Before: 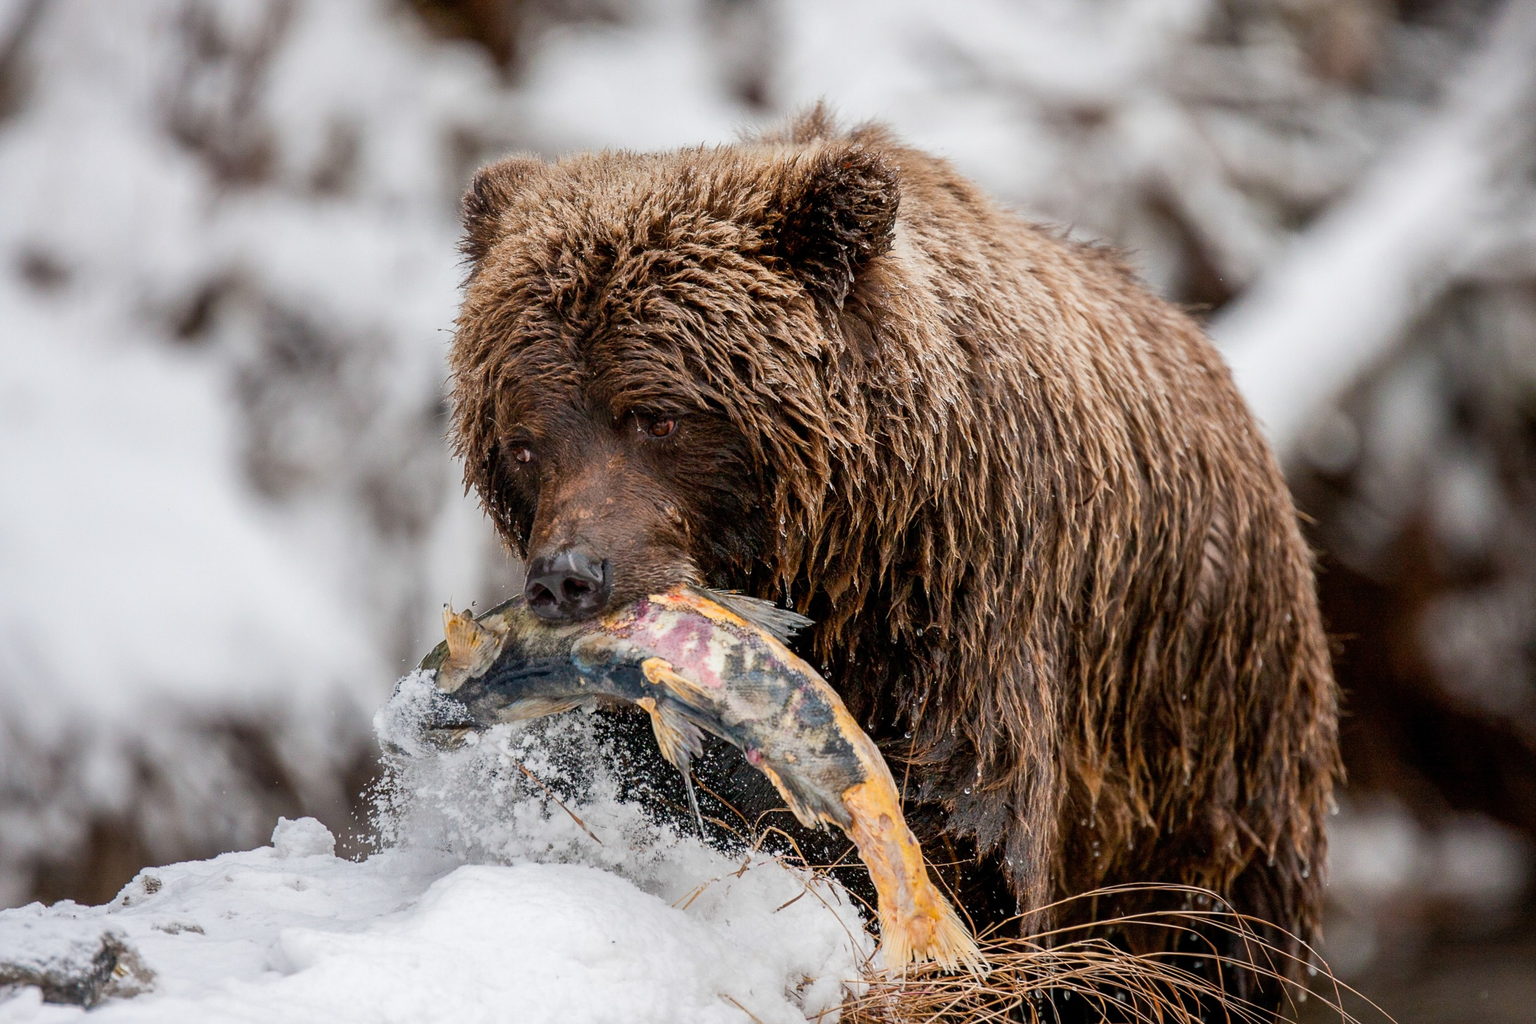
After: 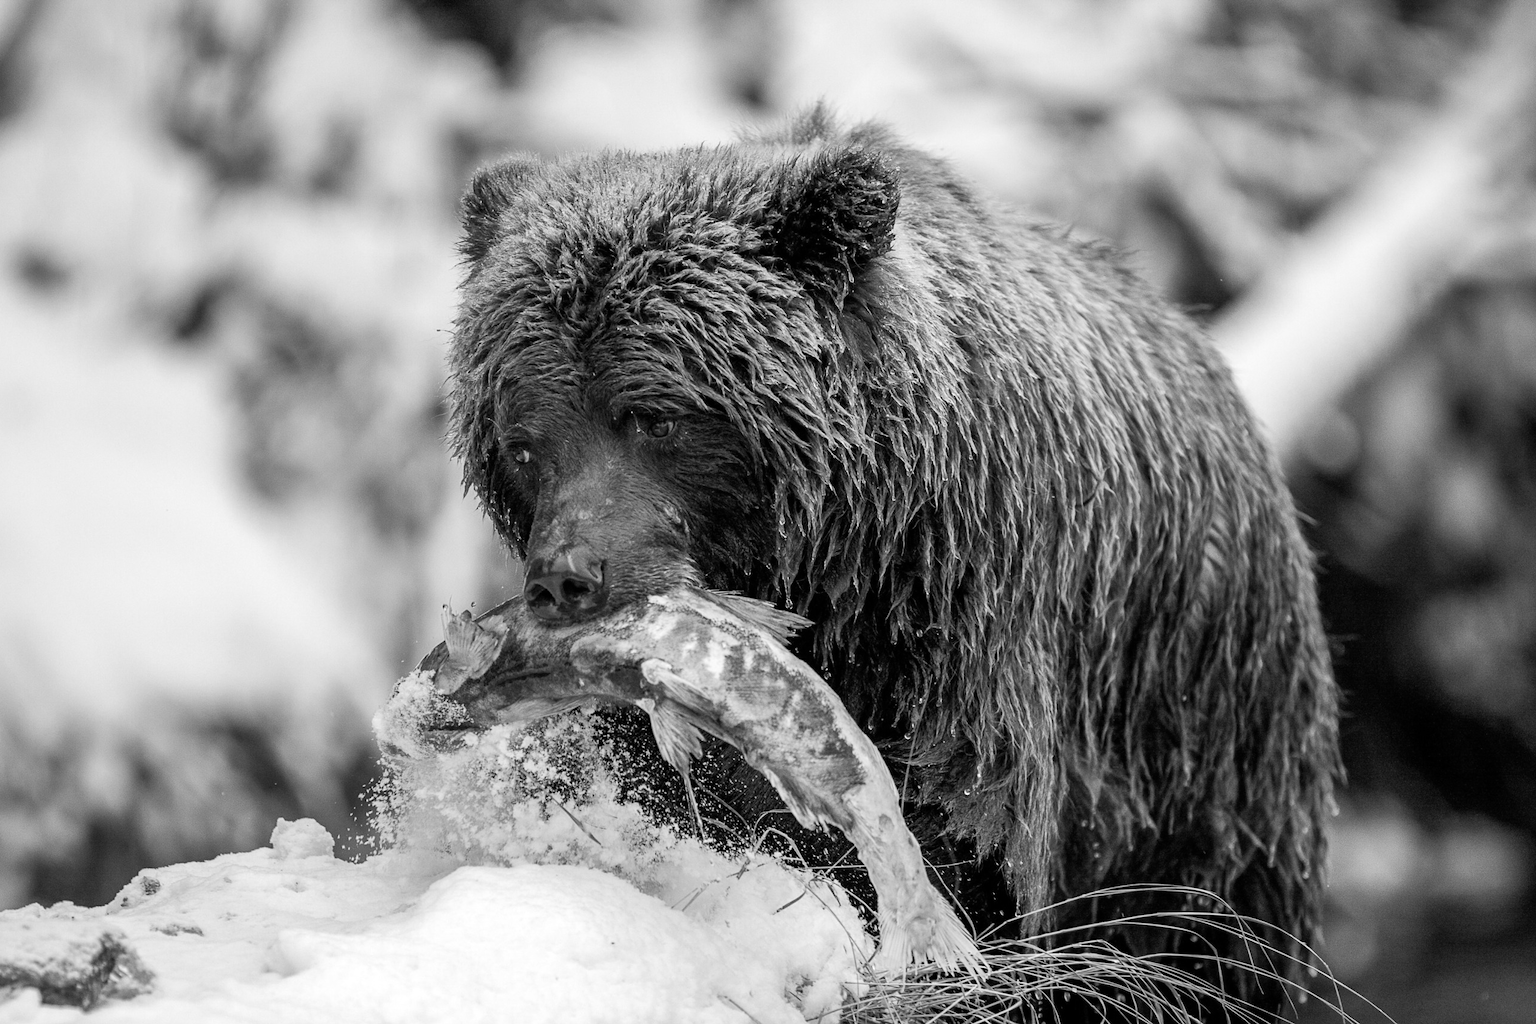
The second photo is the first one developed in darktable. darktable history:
crop and rotate: left 0.126%
monochrome: on, module defaults
levels: mode automatic, black 0.023%, white 99.97%, levels [0.062, 0.494, 0.925]
